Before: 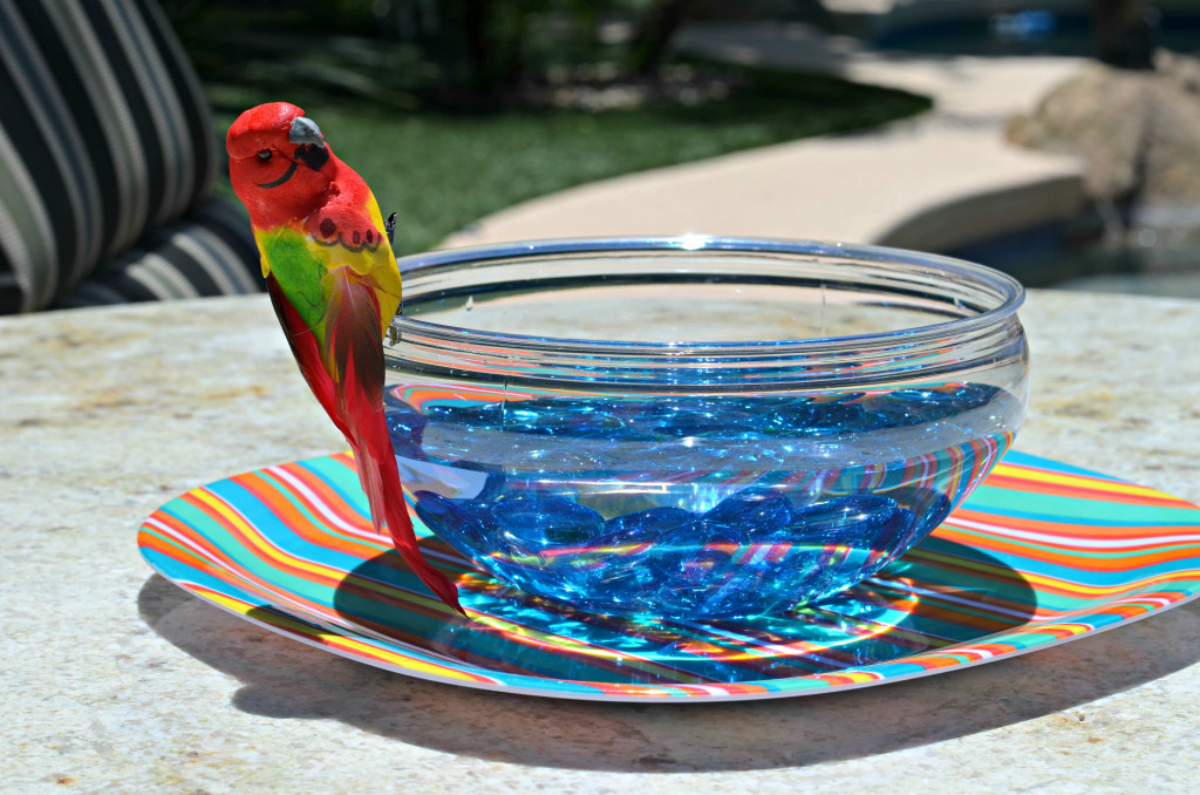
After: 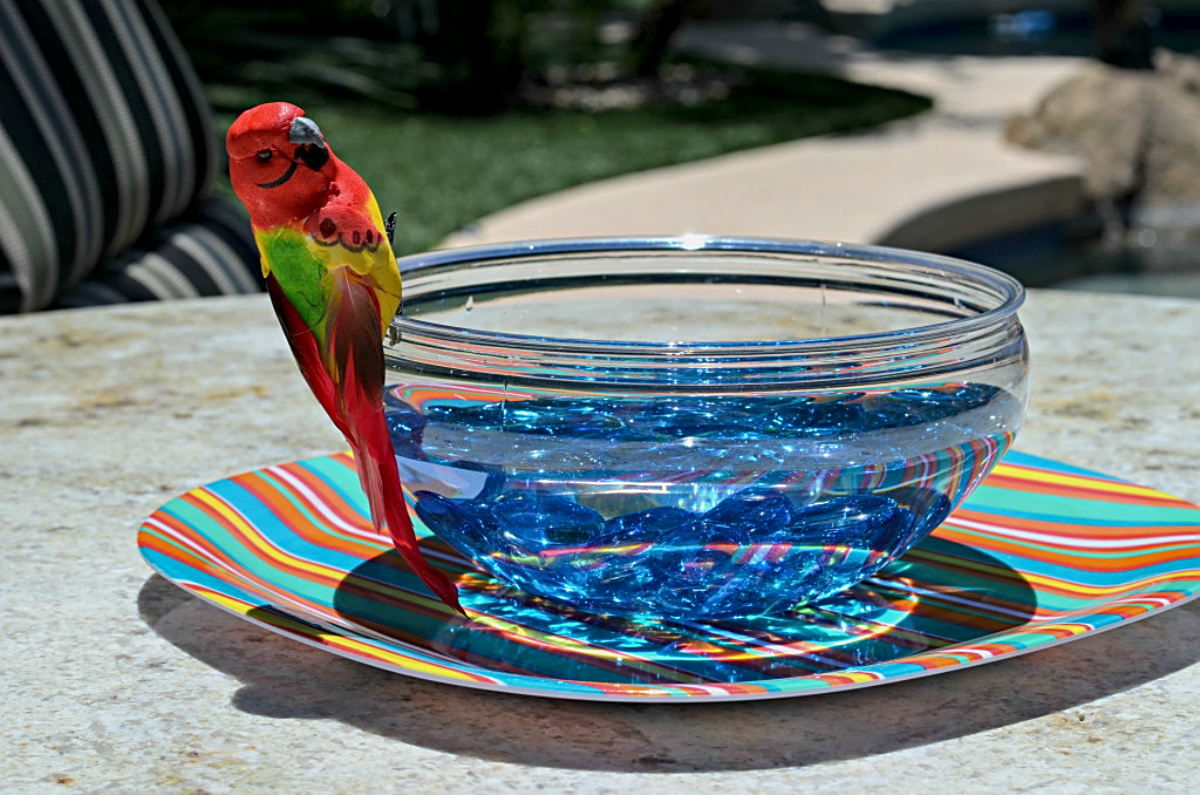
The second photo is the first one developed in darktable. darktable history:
sharpen: on, module defaults
local contrast: shadows 92%, midtone range 0.493
exposure: exposure -0.235 EV, compensate highlight preservation false
